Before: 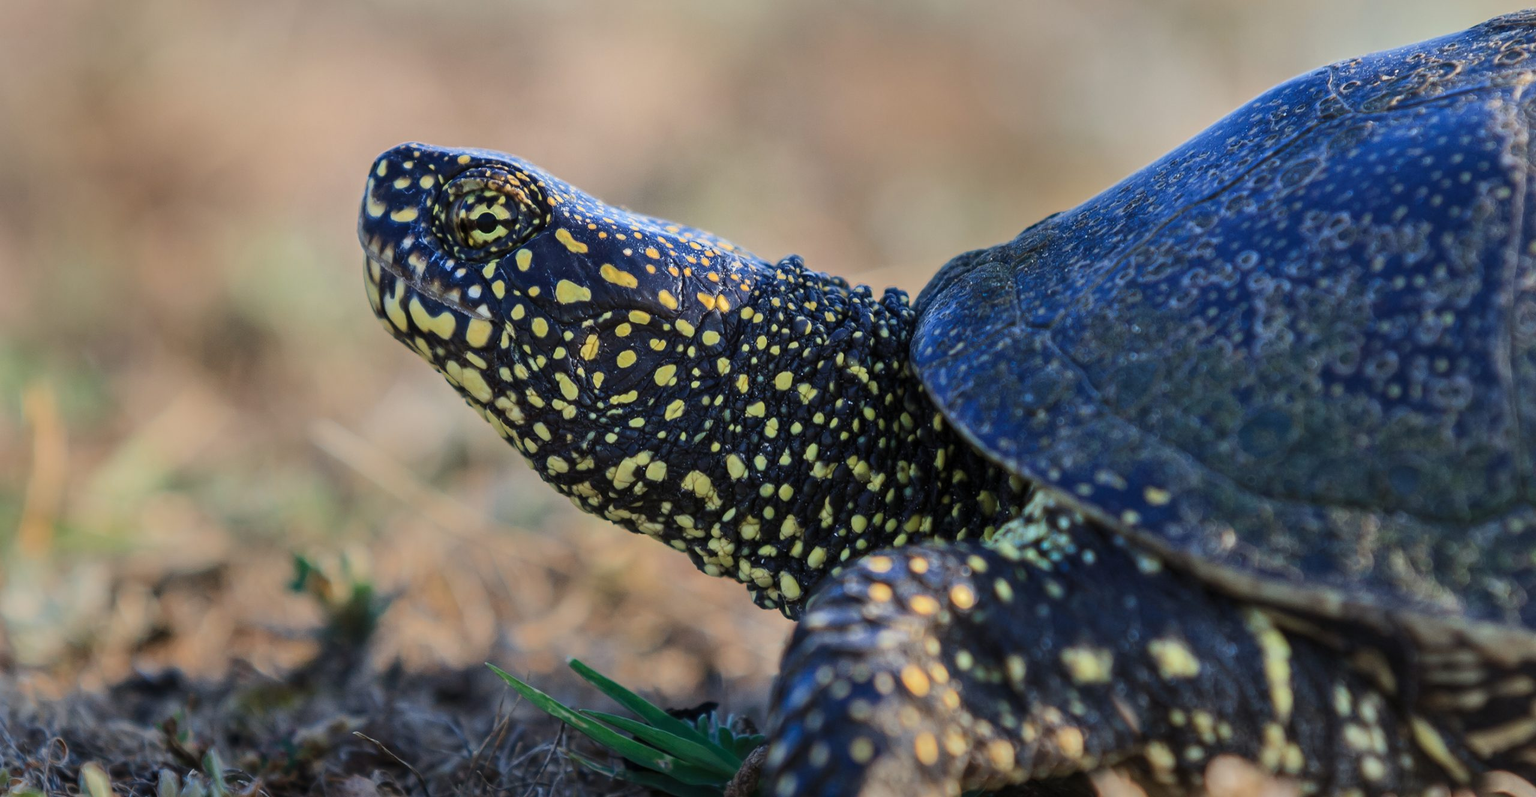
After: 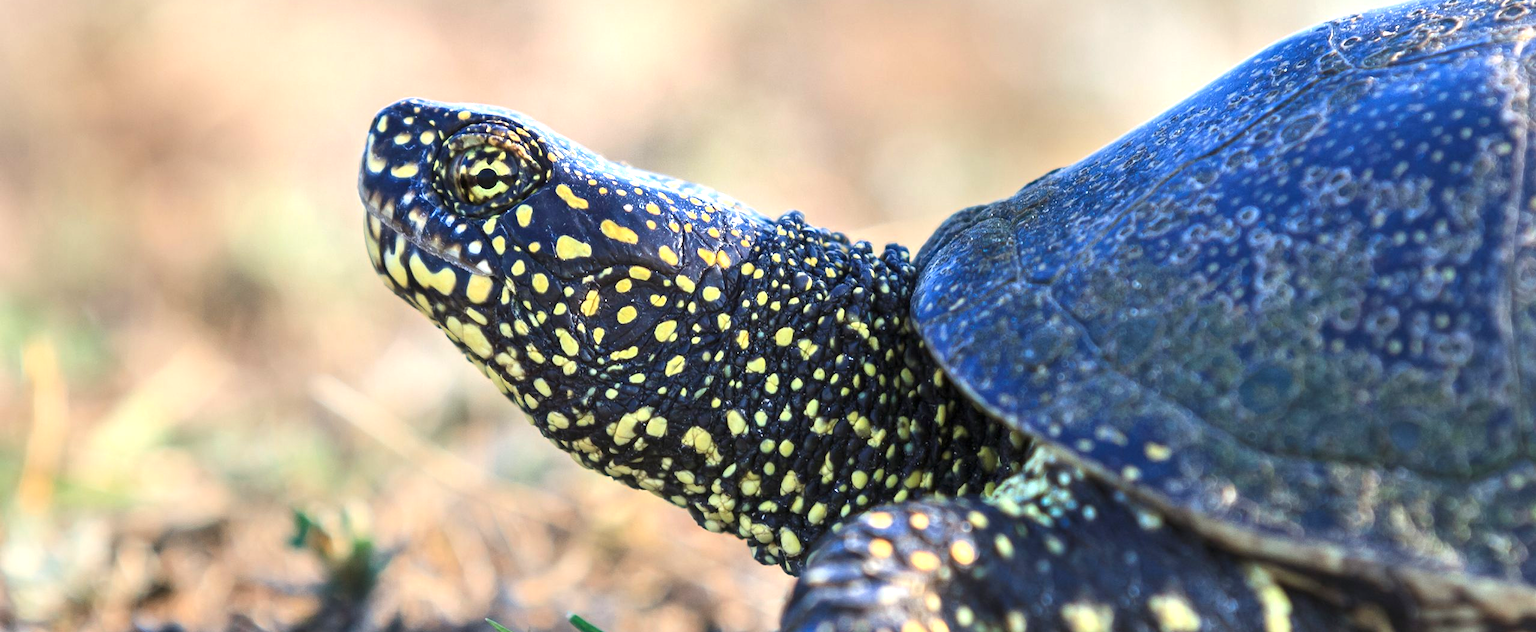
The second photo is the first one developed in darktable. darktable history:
crop and rotate: top 5.667%, bottom 14.937%
exposure: black level correction 0, exposure 1.1 EV, compensate exposure bias true, compensate highlight preservation false
